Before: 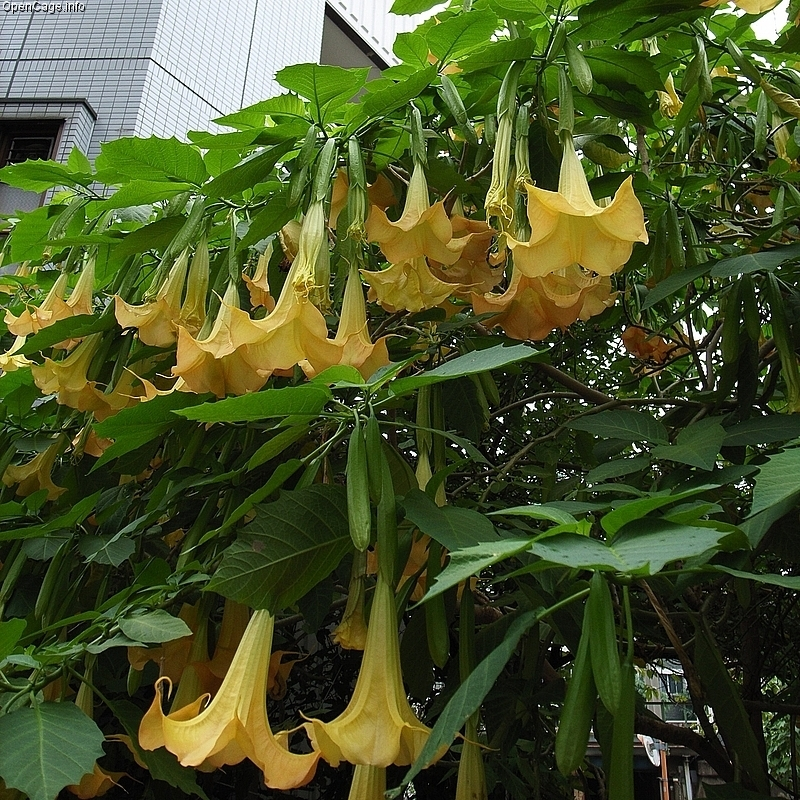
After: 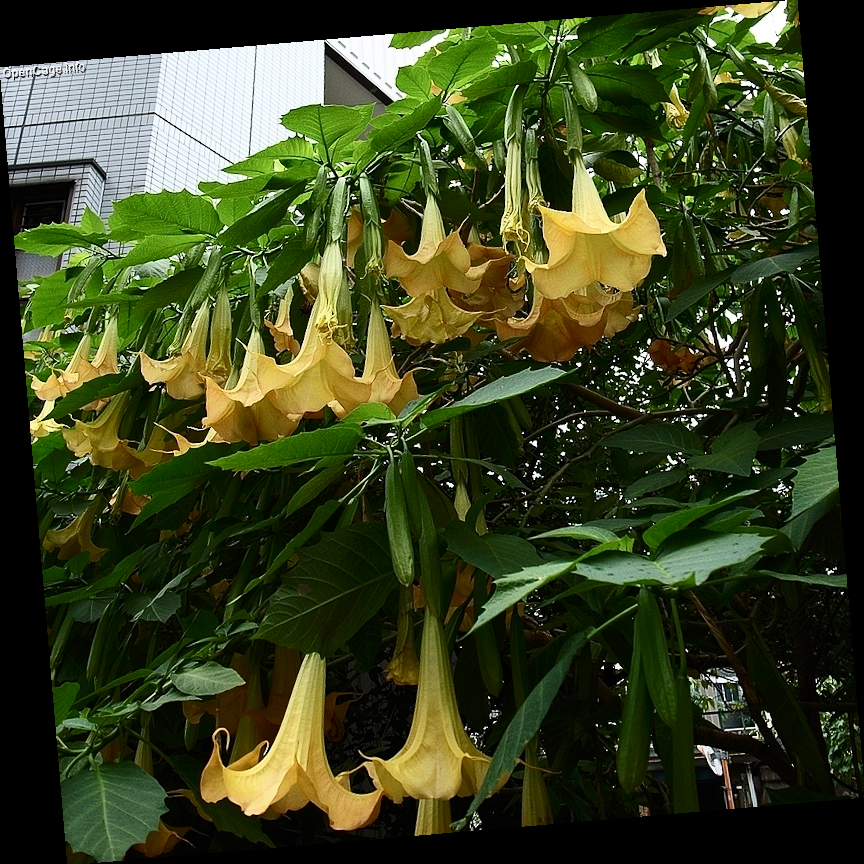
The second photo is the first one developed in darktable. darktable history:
rotate and perspective: rotation -4.86°, automatic cropping off
contrast brightness saturation: contrast 0.28
